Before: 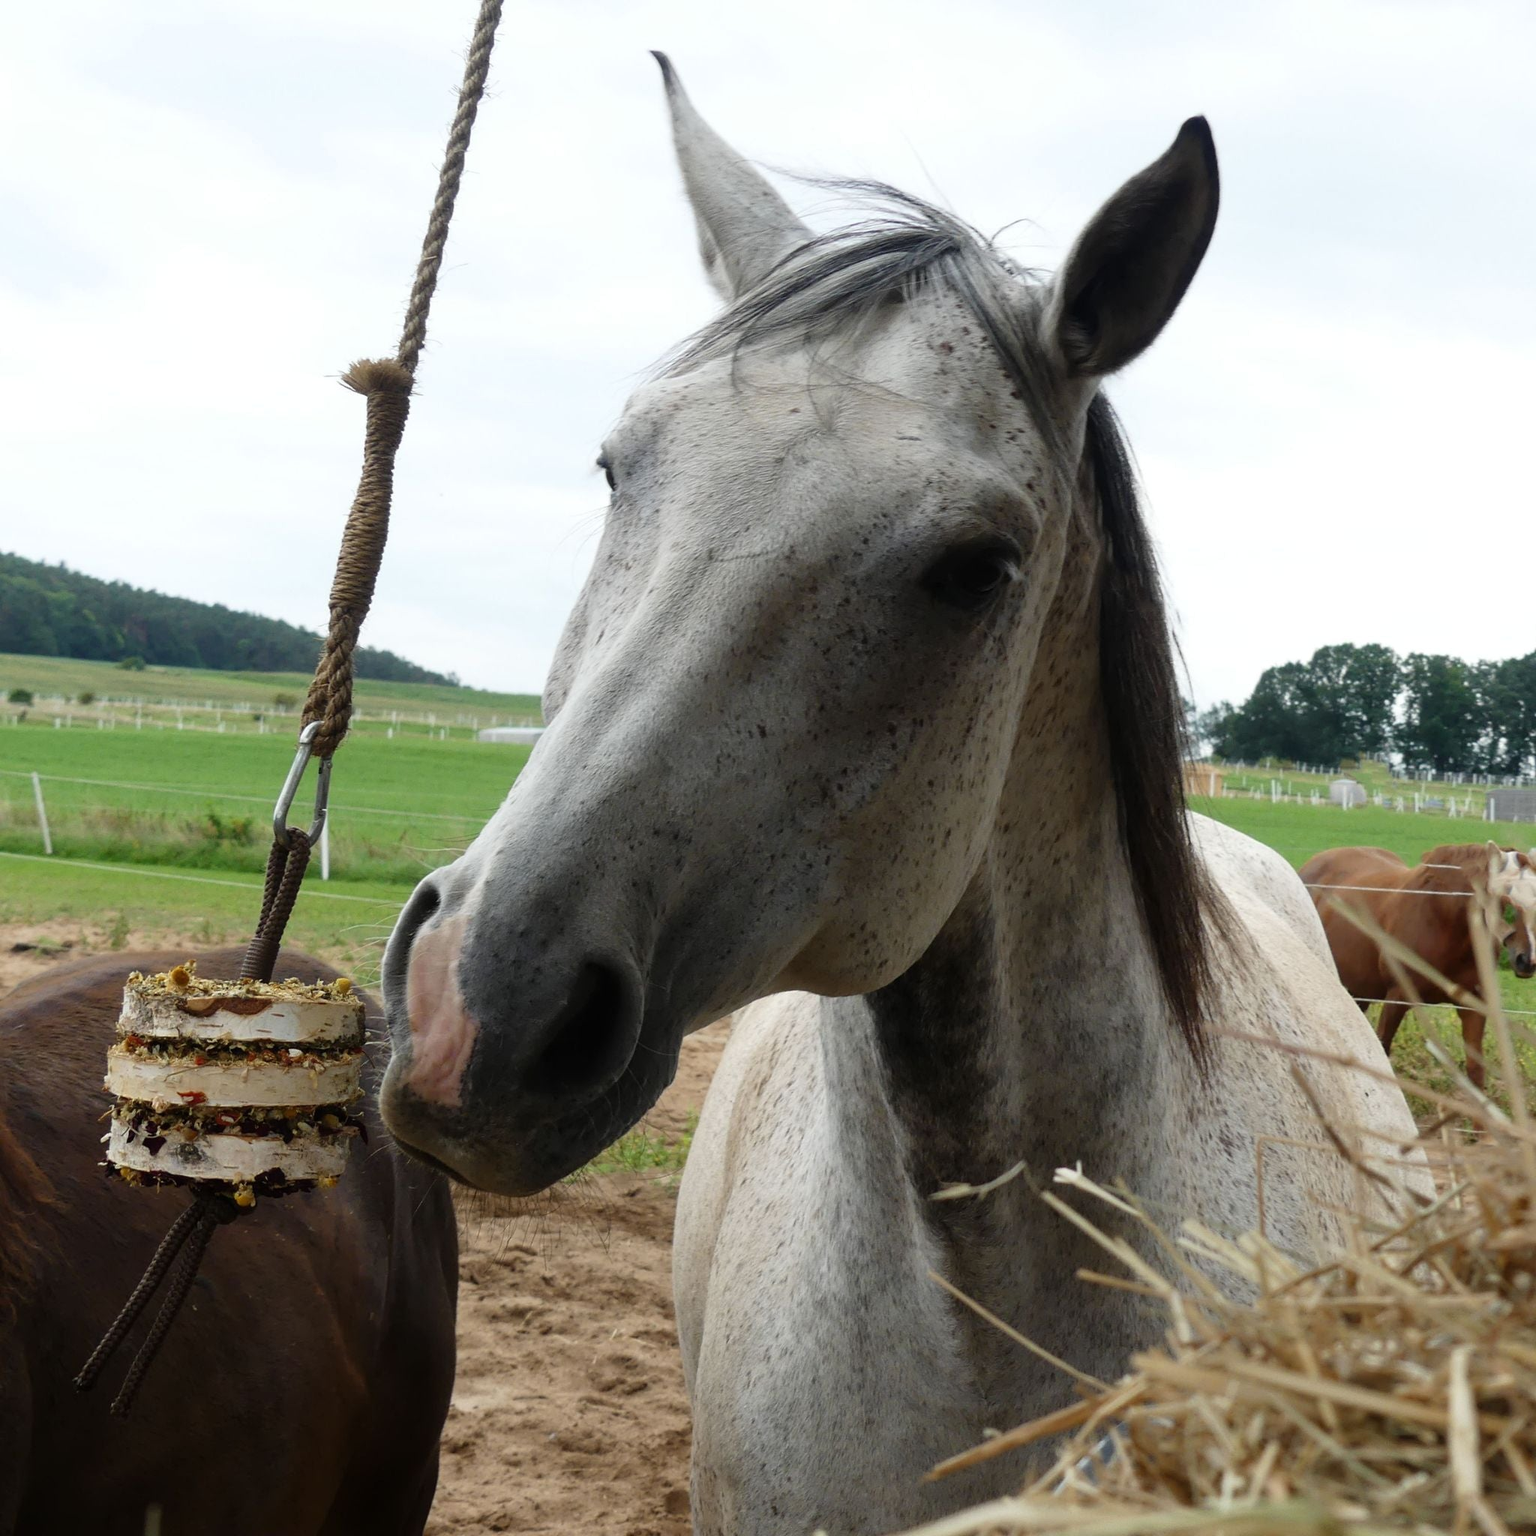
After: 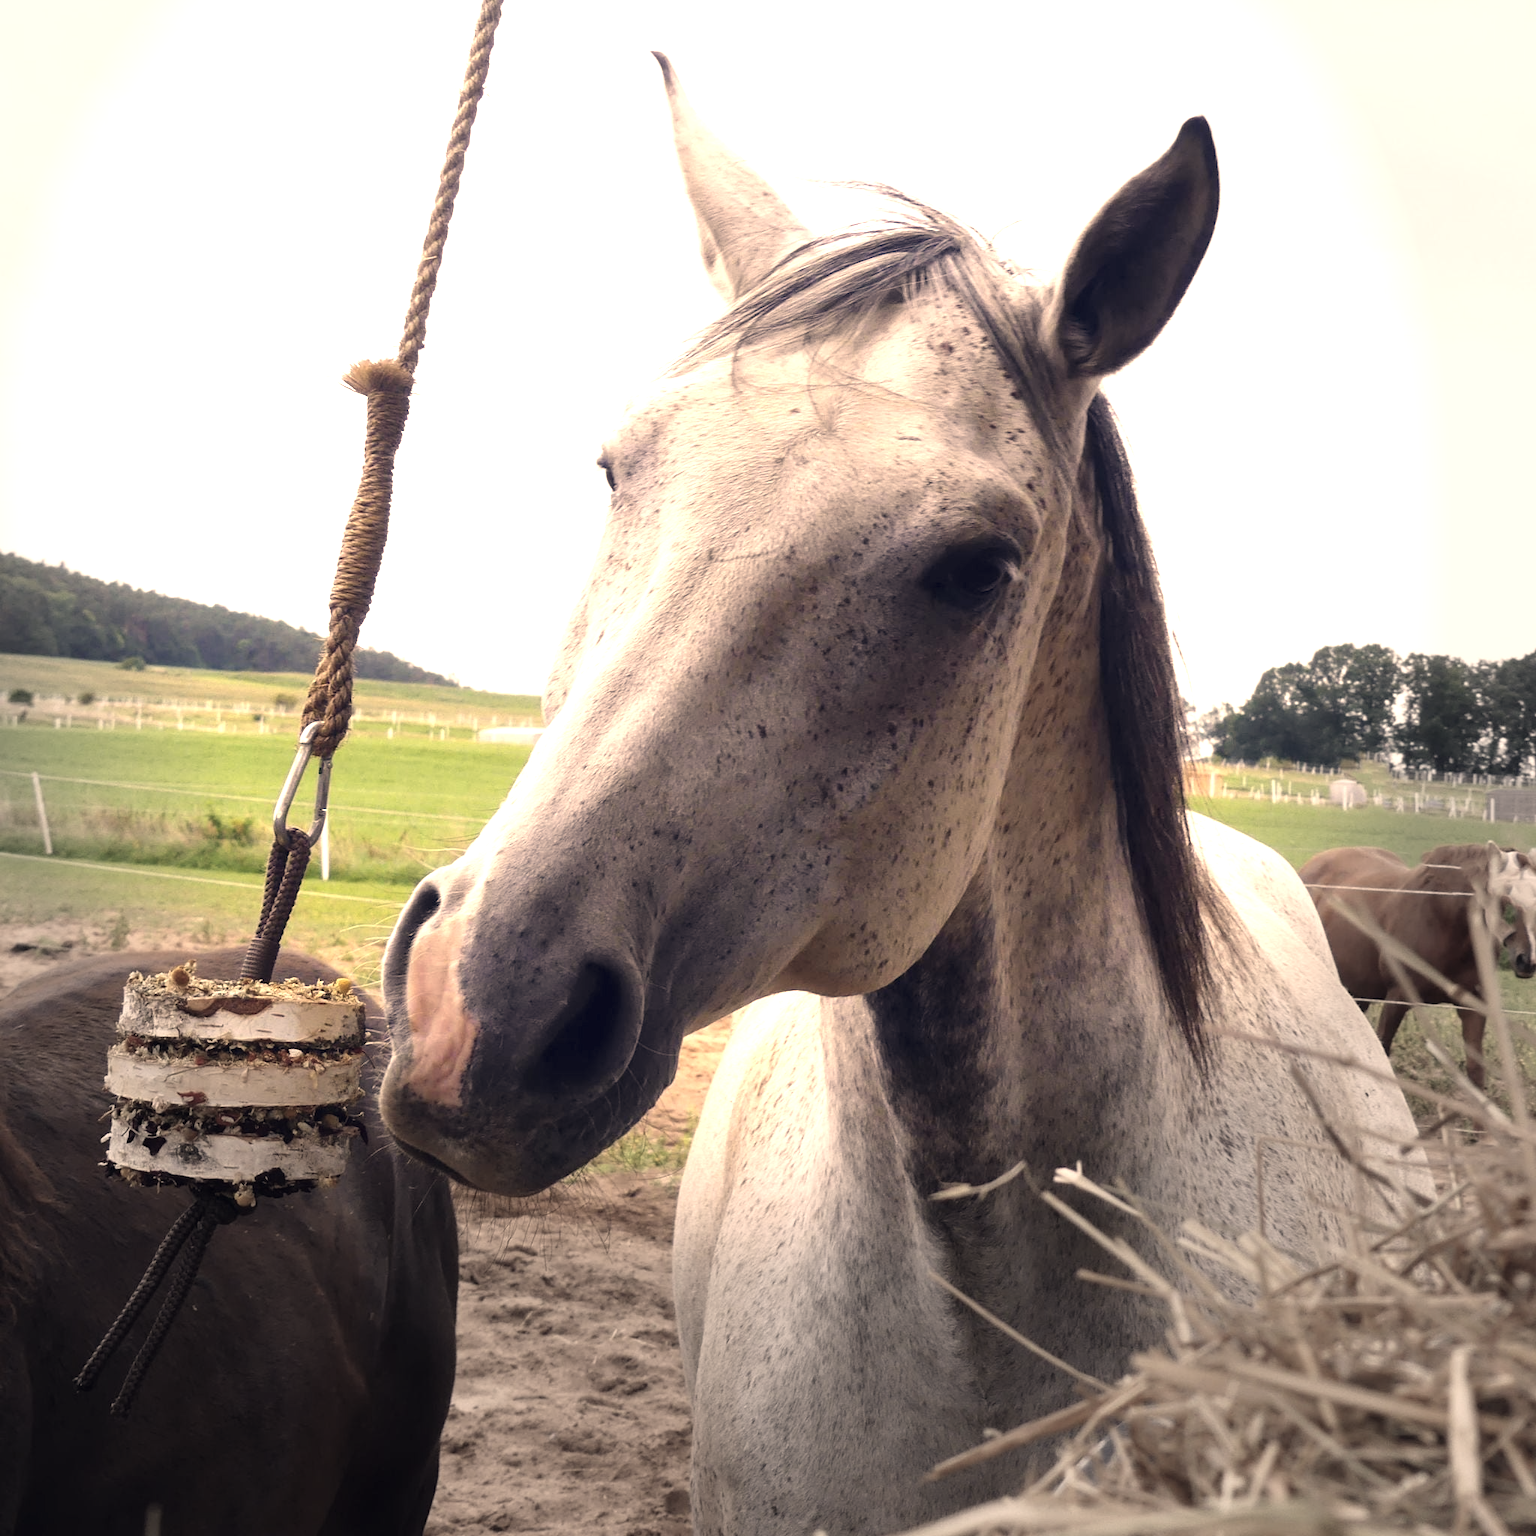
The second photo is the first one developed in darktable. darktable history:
vignetting: fall-off start 68.23%, fall-off radius 28.86%, center (-0.067, -0.306), width/height ratio 0.986, shape 0.842
exposure: black level correction 0, exposure 1.196 EV, compensate exposure bias true, compensate highlight preservation false
color correction: highlights a* 20.25, highlights b* 27.99, shadows a* 3.4, shadows b* -16.84, saturation 0.728
